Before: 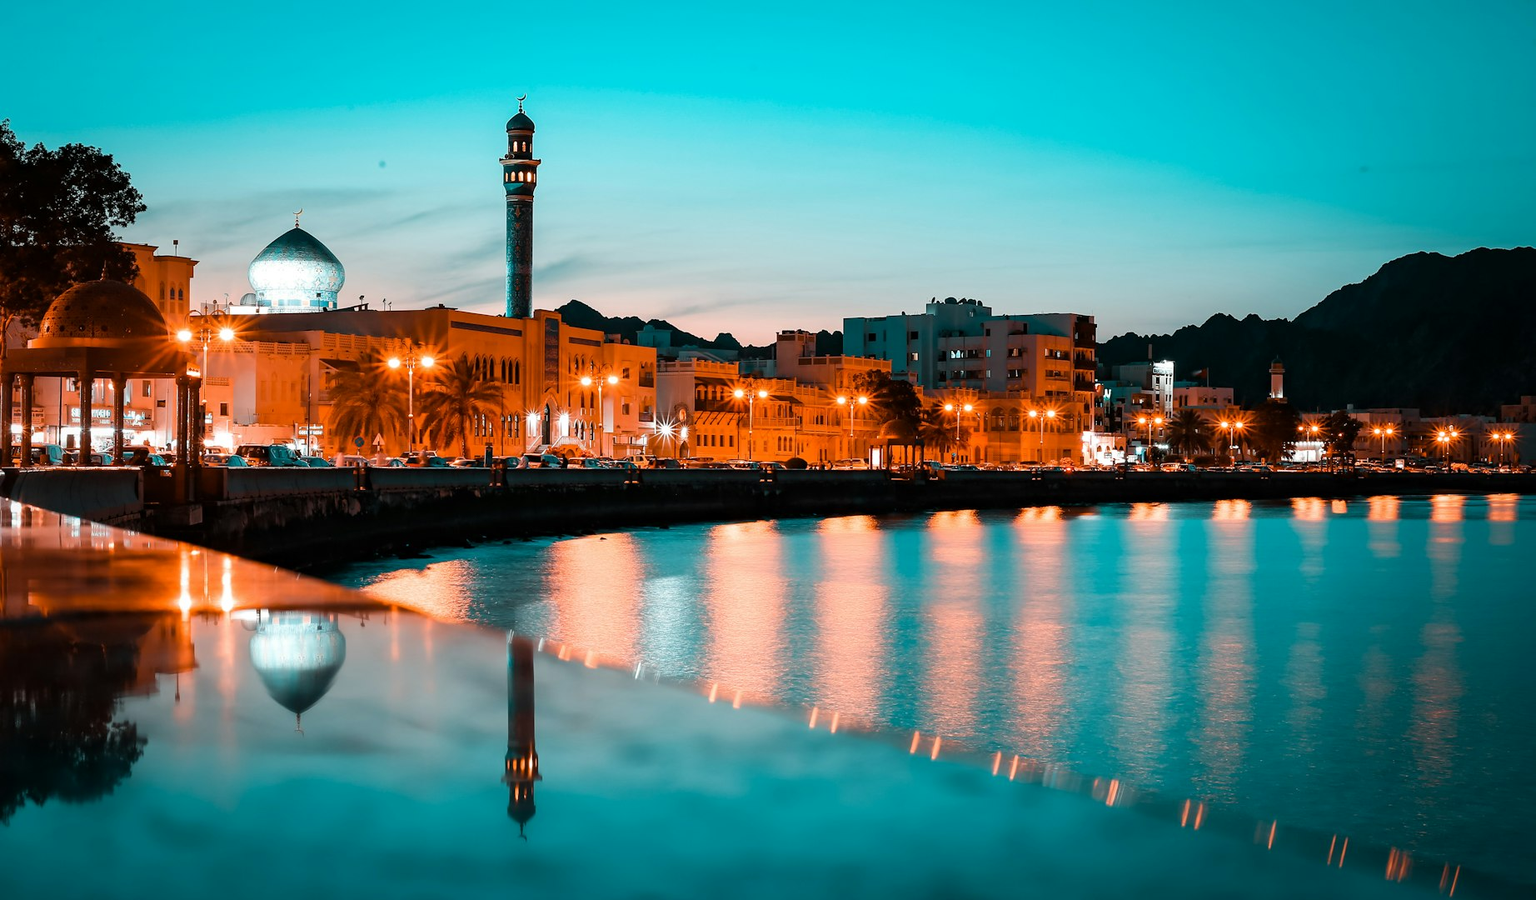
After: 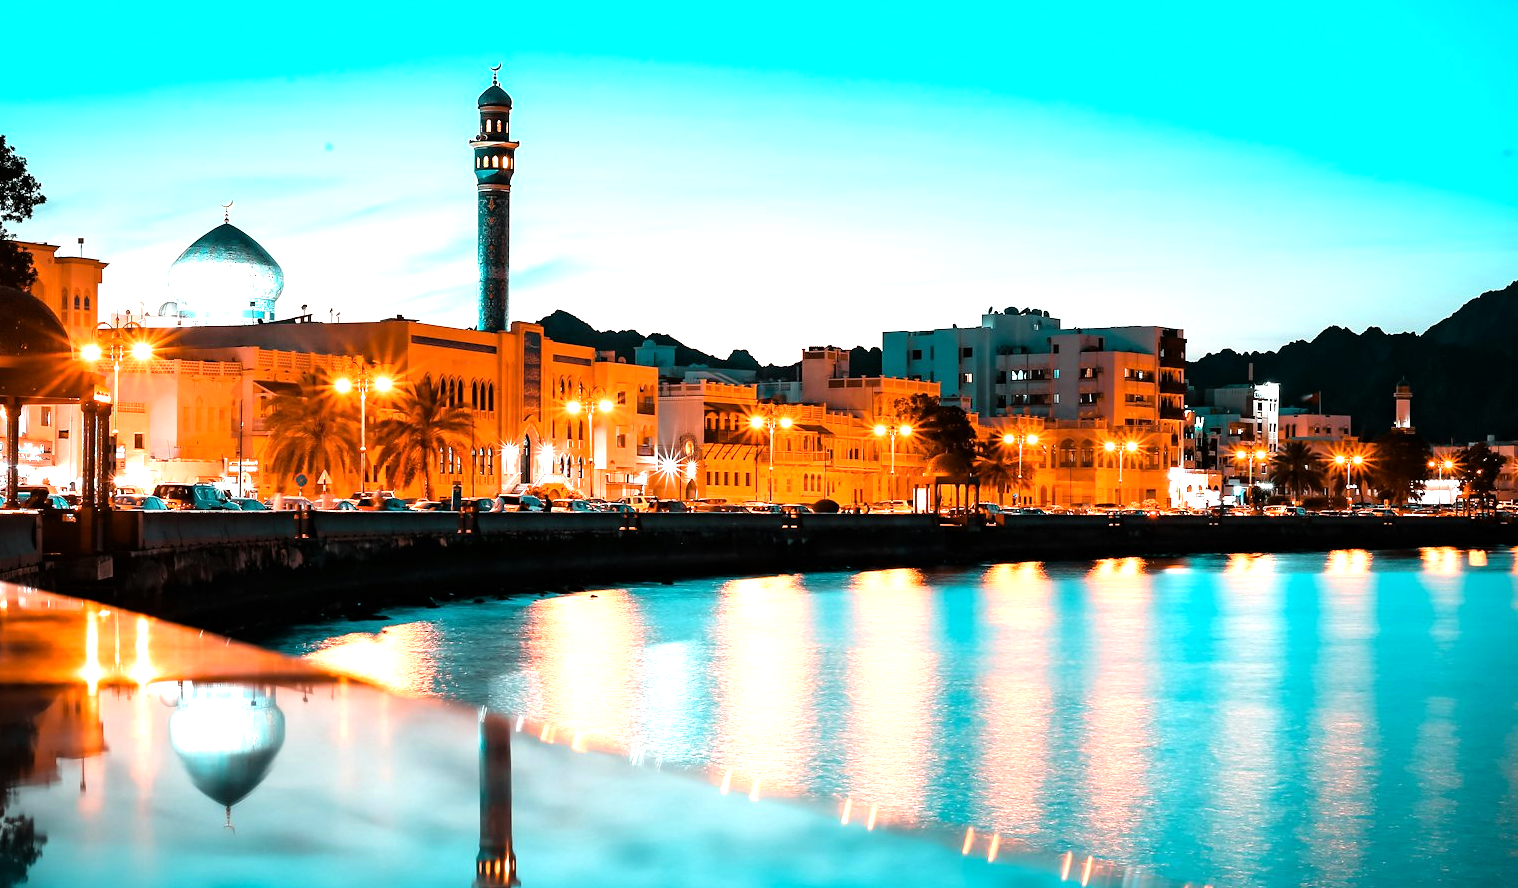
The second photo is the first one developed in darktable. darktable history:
tone equalizer: -8 EV -0.73 EV, -7 EV -0.71 EV, -6 EV -0.566 EV, -5 EV -0.396 EV, -3 EV 0.379 EV, -2 EV 0.6 EV, -1 EV 0.699 EV, +0 EV 0.755 EV
crop and rotate: left 7.061%, top 4.708%, right 10.589%, bottom 13.055%
exposure: exposure 0.477 EV, compensate highlight preservation false
